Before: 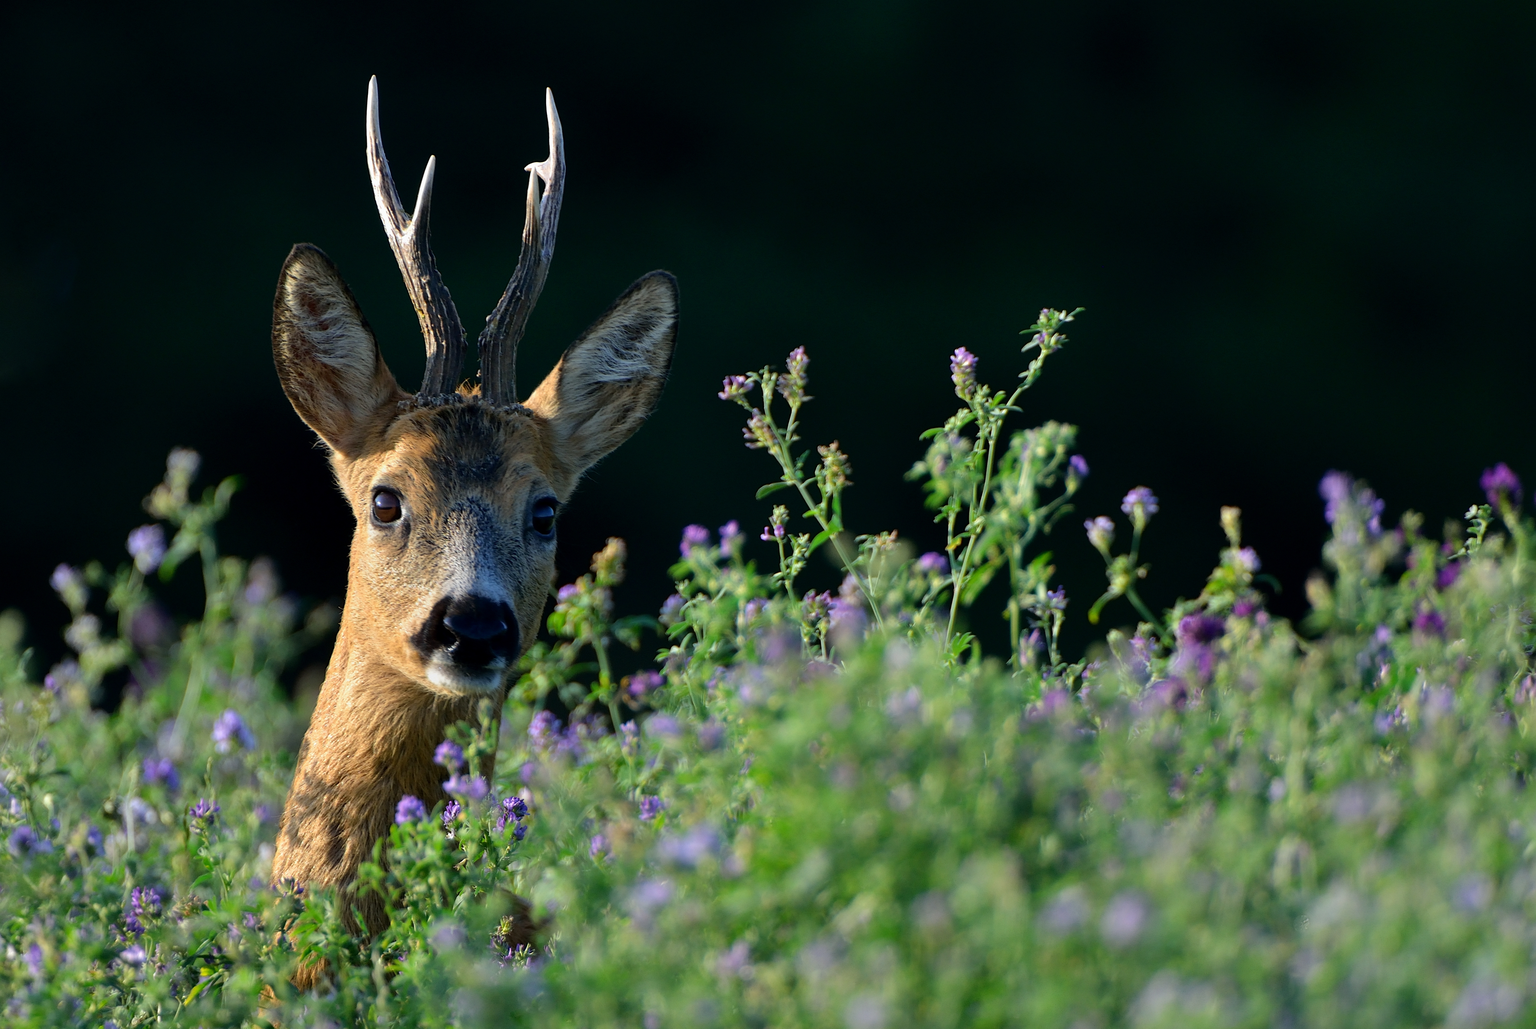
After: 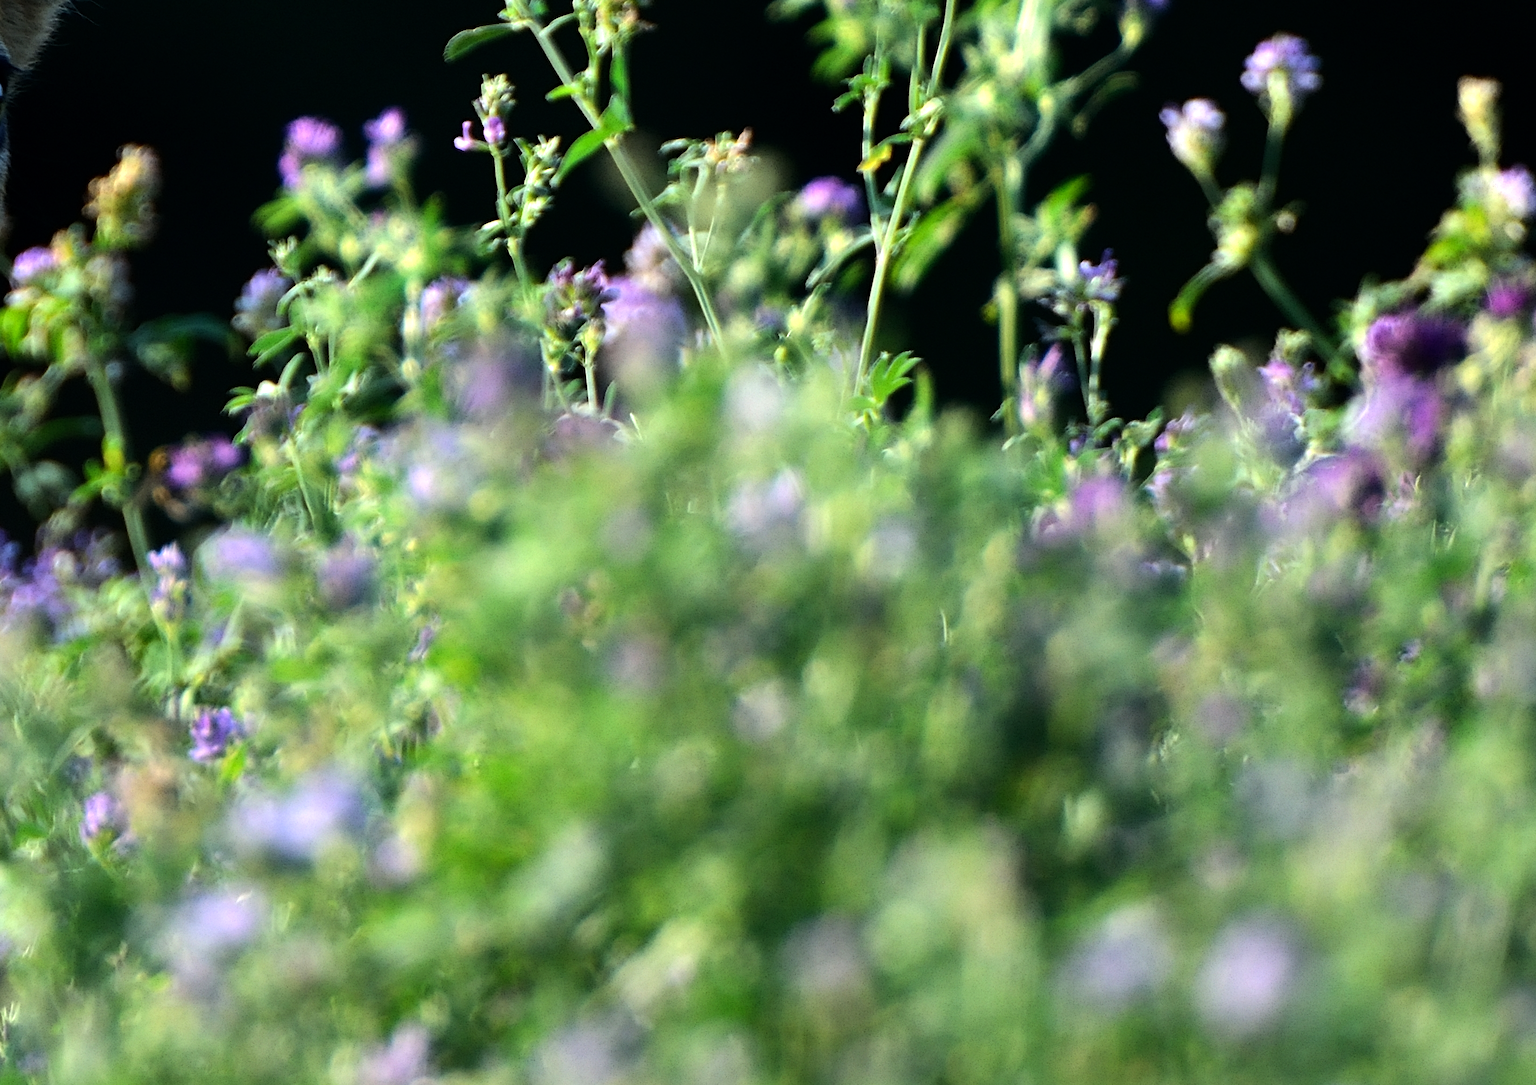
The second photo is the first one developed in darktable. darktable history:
tone equalizer: -8 EV -1.08 EV, -7 EV -1.01 EV, -6 EV -0.867 EV, -5 EV -0.578 EV, -3 EV 0.578 EV, -2 EV 0.867 EV, -1 EV 1.01 EV, +0 EV 1.08 EV, edges refinement/feathering 500, mask exposure compensation -1.57 EV, preserve details no
crop: left 35.976%, top 45.819%, right 18.162%, bottom 5.807%
